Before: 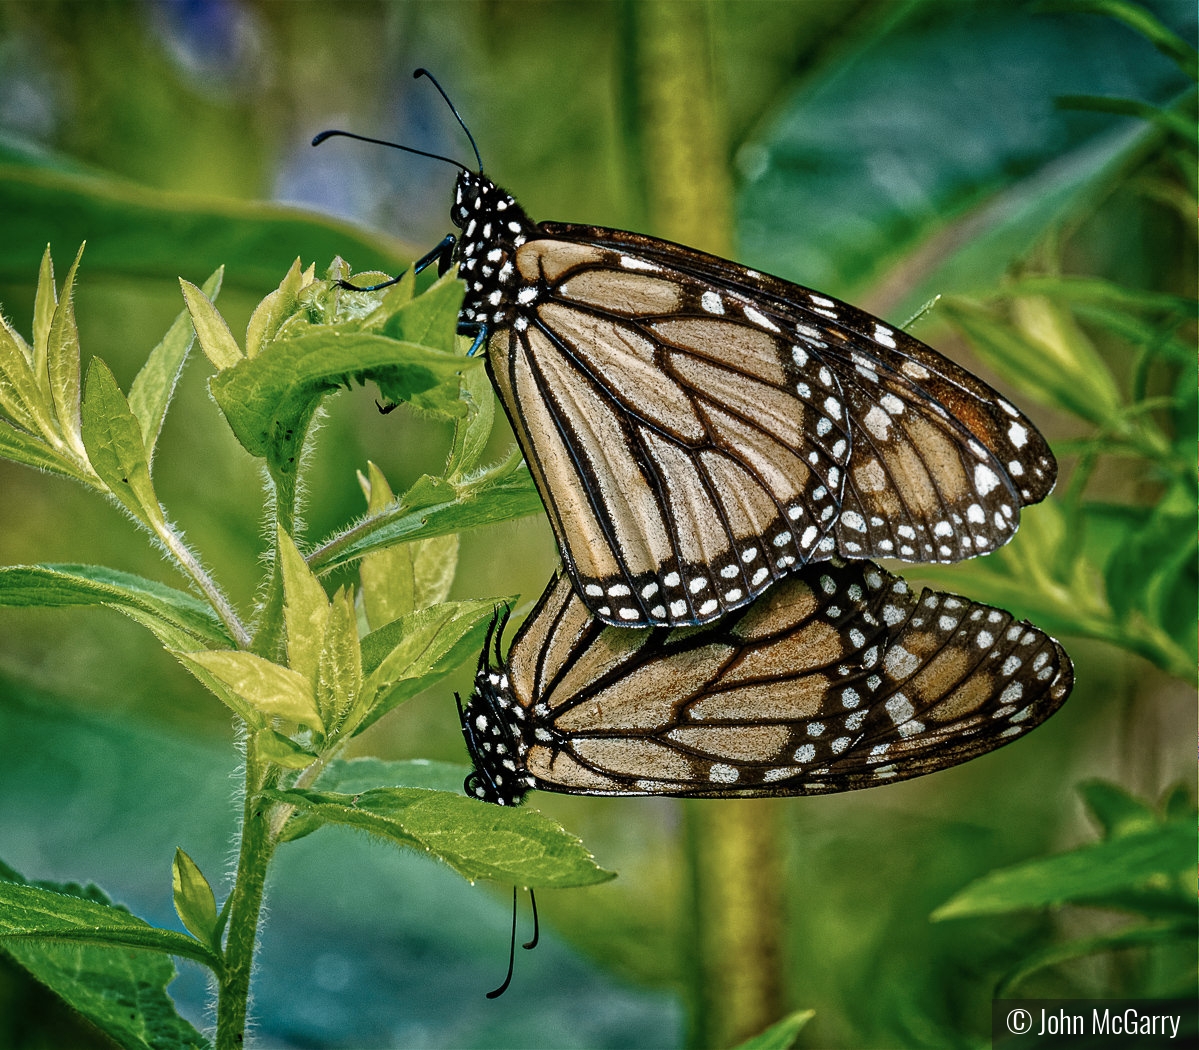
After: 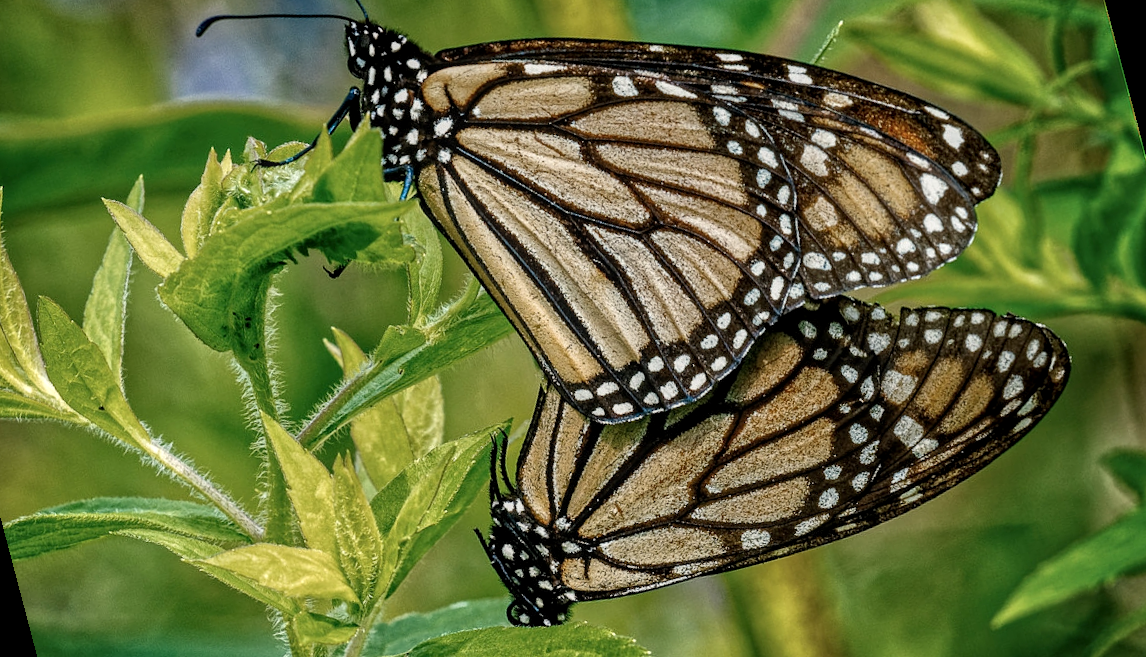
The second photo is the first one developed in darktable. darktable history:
local contrast: on, module defaults
color correction: highlights b* 3
rotate and perspective: rotation -14.8°, crop left 0.1, crop right 0.903, crop top 0.25, crop bottom 0.748
shadows and highlights: shadows 37.27, highlights -28.18, soften with gaussian
